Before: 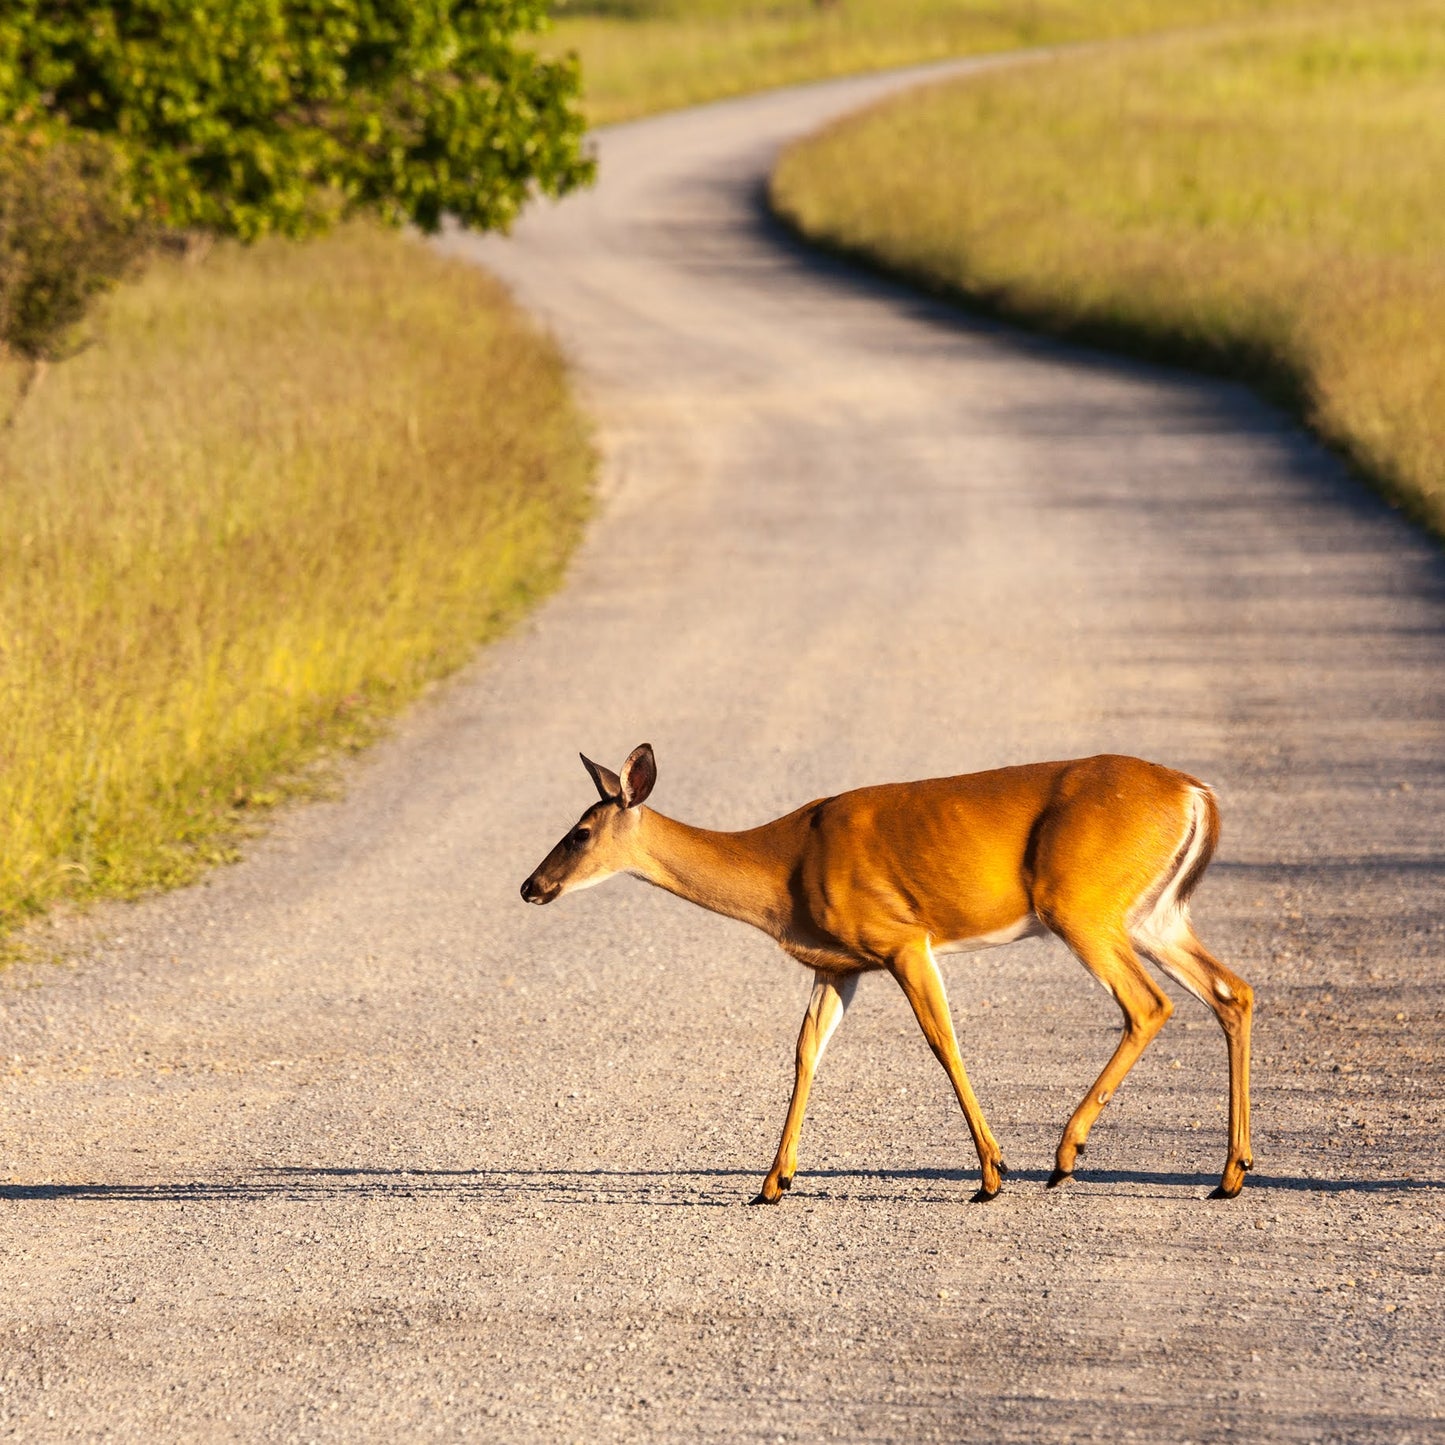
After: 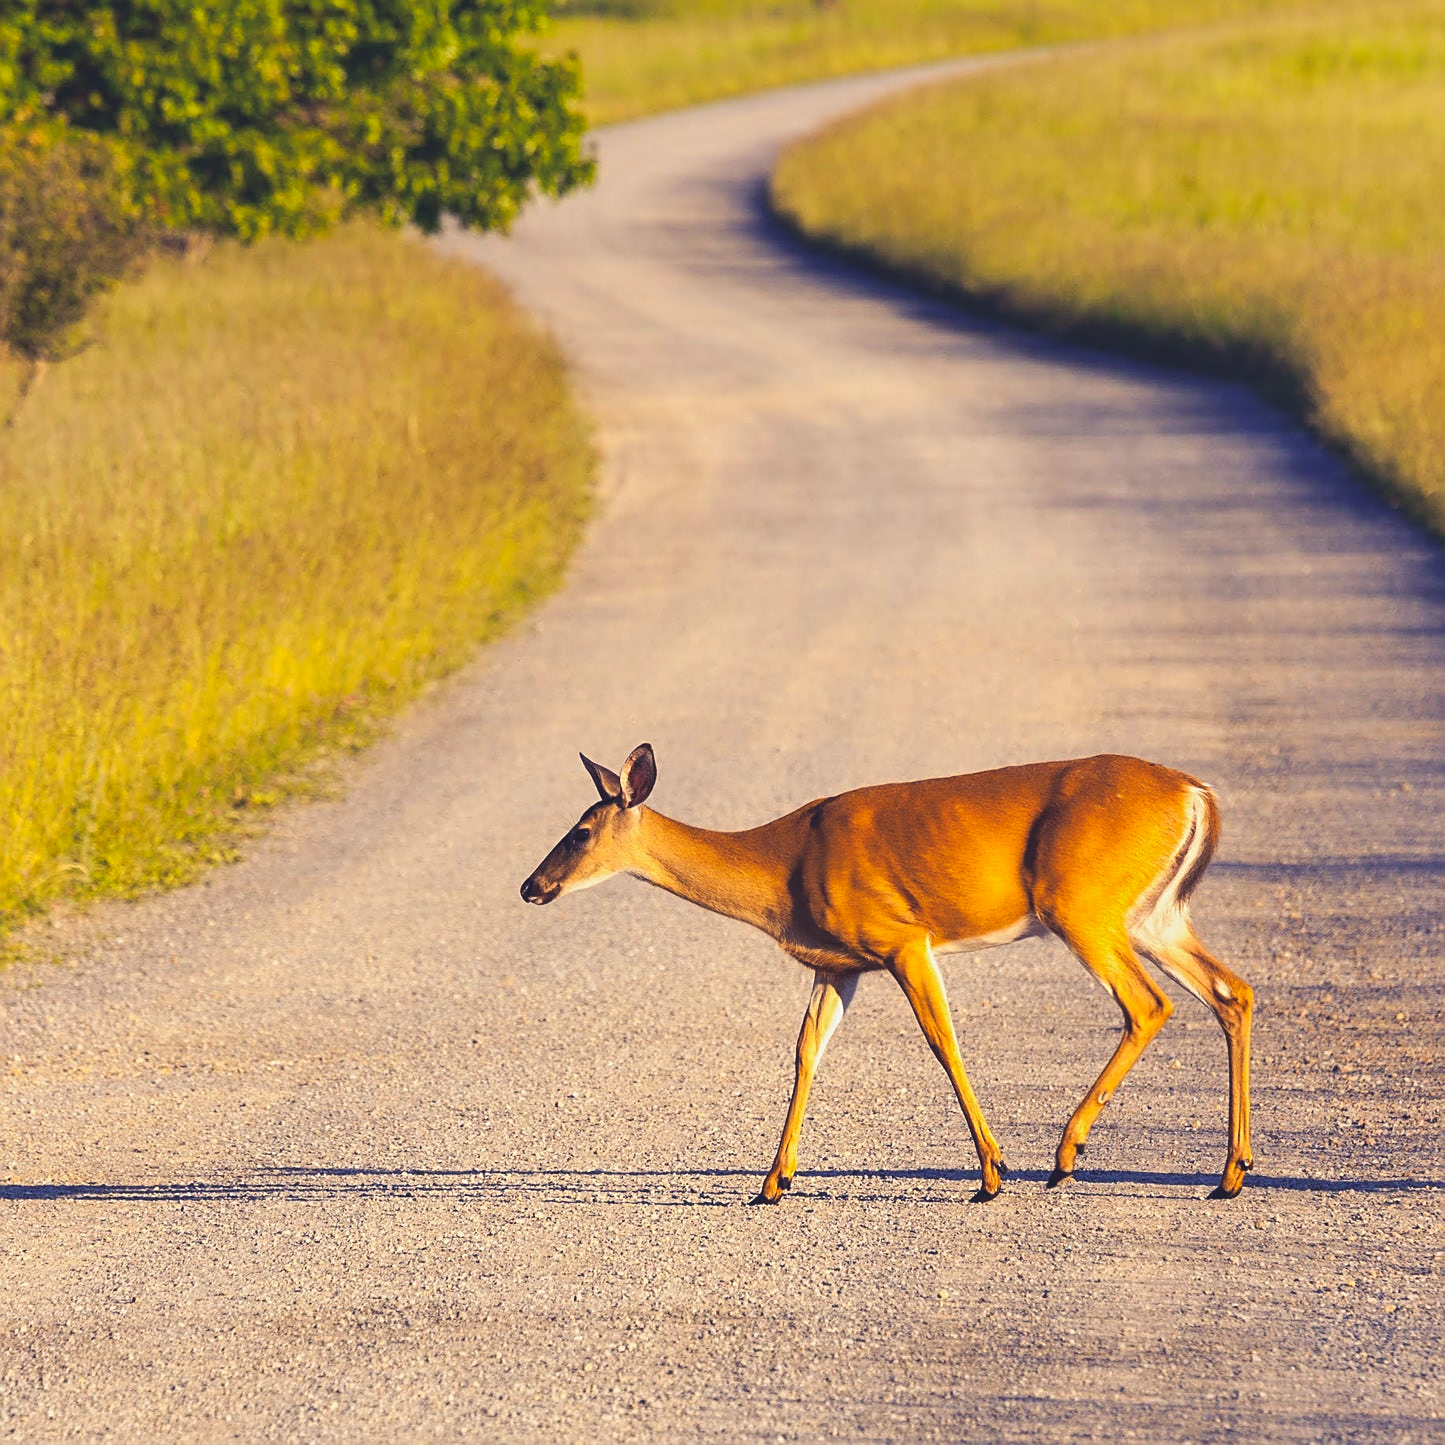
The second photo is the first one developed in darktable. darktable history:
color balance rgb: shadows lift › luminance -28.86%, shadows lift › chroma 15.353%, shadows lift › hue 271.17°, global offset › luminance 0.772%, perceptual saturation grading › global saturation 0.949%, global vibrance 20.4%
sharpen: on, module defaults
exposure: compensate highlight preservation false
contrast brightness saturation: contrast -0.099, brightness 0.047, saturation 0.081
